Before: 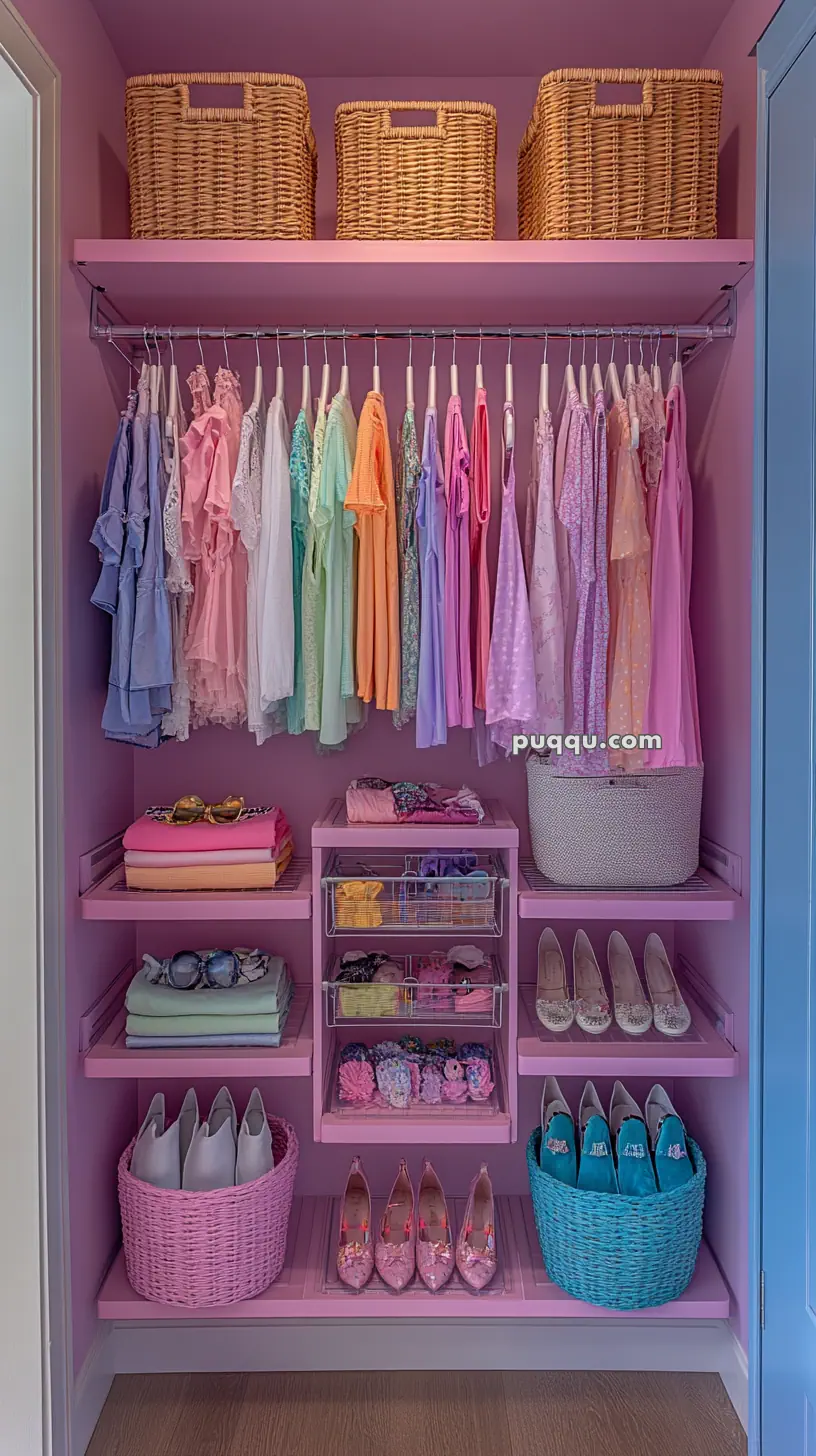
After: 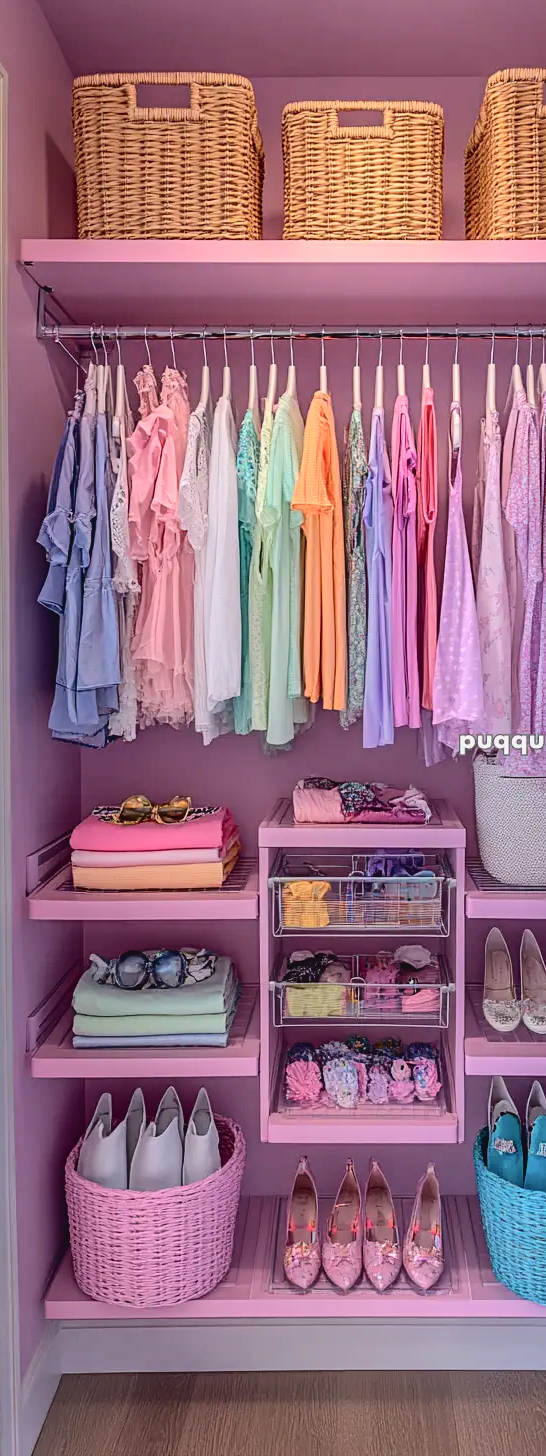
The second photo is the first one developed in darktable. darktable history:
crop and rotate: left 6.57%, right 26.51%
tone curve: curves: ch0 [(0, 0) (0.003, 0.044) (0.011, 0.045) (0.025, 0.048) (0.044, 0.051) (0.069, 0.065) (0.1, 0.08) (0.136, 0.108) (0.177, 0.152) (0.224, 0.216) (0.277, 0.305) (0.335, 0.392) (0.399, 0.481) (0.468, 0.579) (0.543, 0.658) (0.623, 0.729) (0.709, 0.8) (0.801, 0.867) (0.898, 0.93) (1, 1)], color space Lab, independent channels, preserve colors none
tone equalizer: on, module defaults
levels: white 99.95%, levels [0, 0.48, 0.961]
